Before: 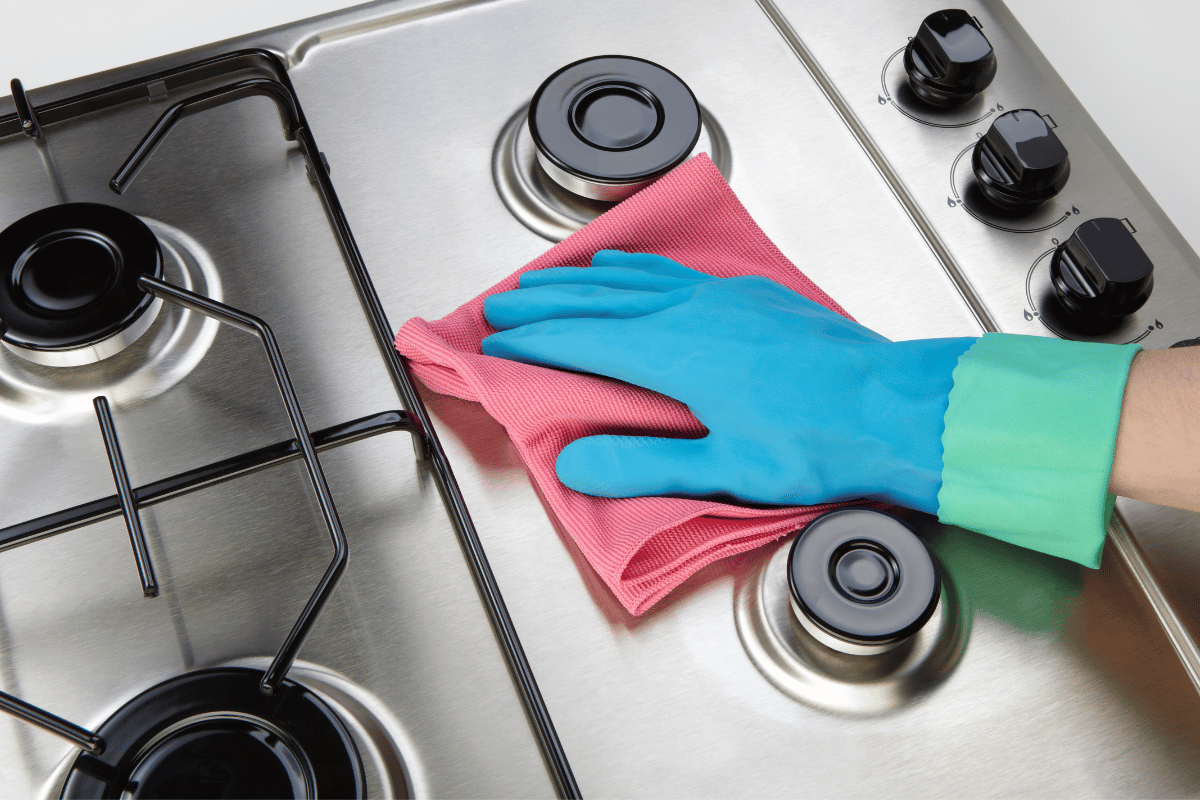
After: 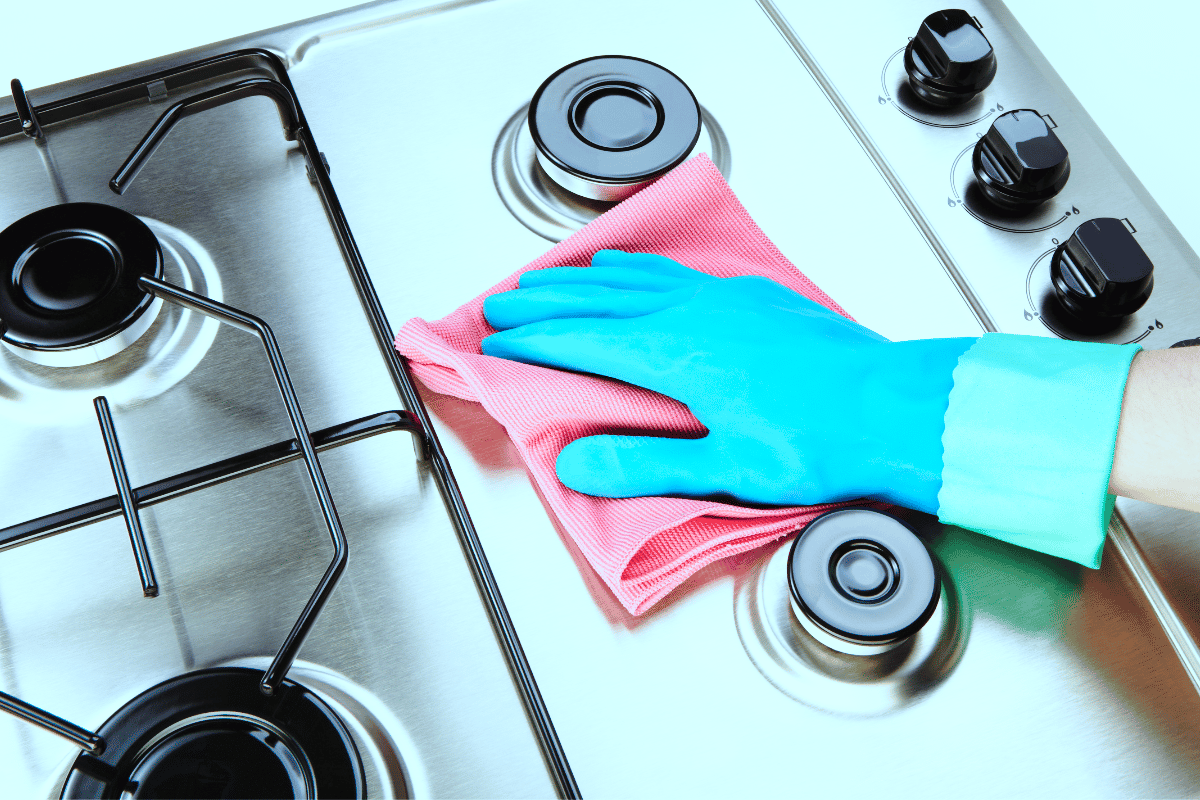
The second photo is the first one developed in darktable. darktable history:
color correction: highlights a* -11.44, highlights b* -15.35
base curve: curves: ch0 [(0, 0) (0.028, 0.03) (0.121, 0.232) (0.46, 0.748) (0.859, 0.968) (1, 1)], preserve colors none
exposure: exposure 0.201 EV, compensate highlight preservation false
